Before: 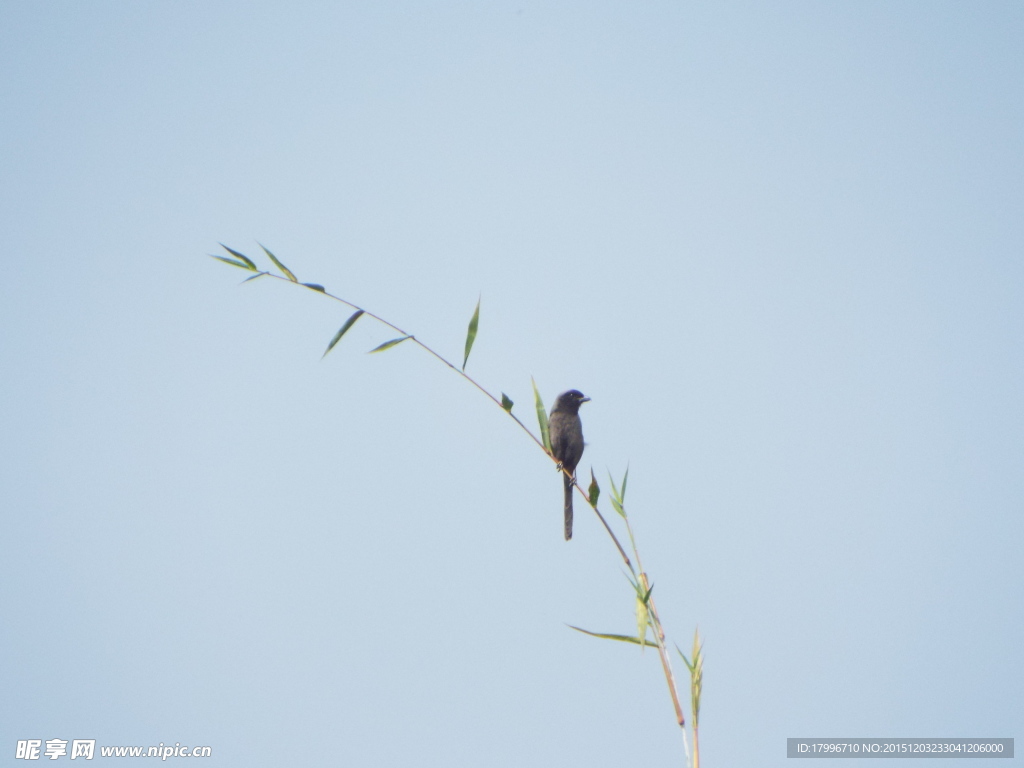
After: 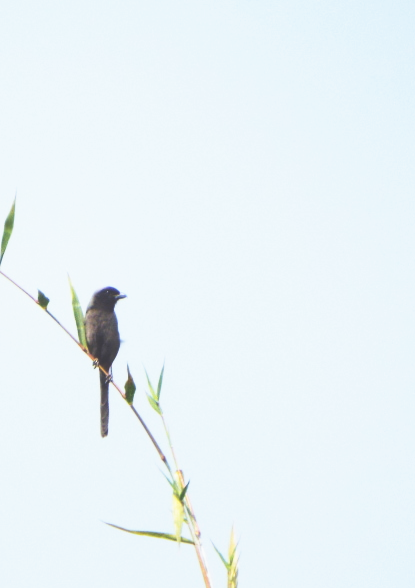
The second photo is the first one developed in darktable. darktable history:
crop: left 45.343%, top 13.515%, right 14.036%, bottom 9.915%
base curve: curves: ch0 [(0, 0.036) (0.007, 0.037) (0.604, 0.887) (1, 1)], preserve colors none
